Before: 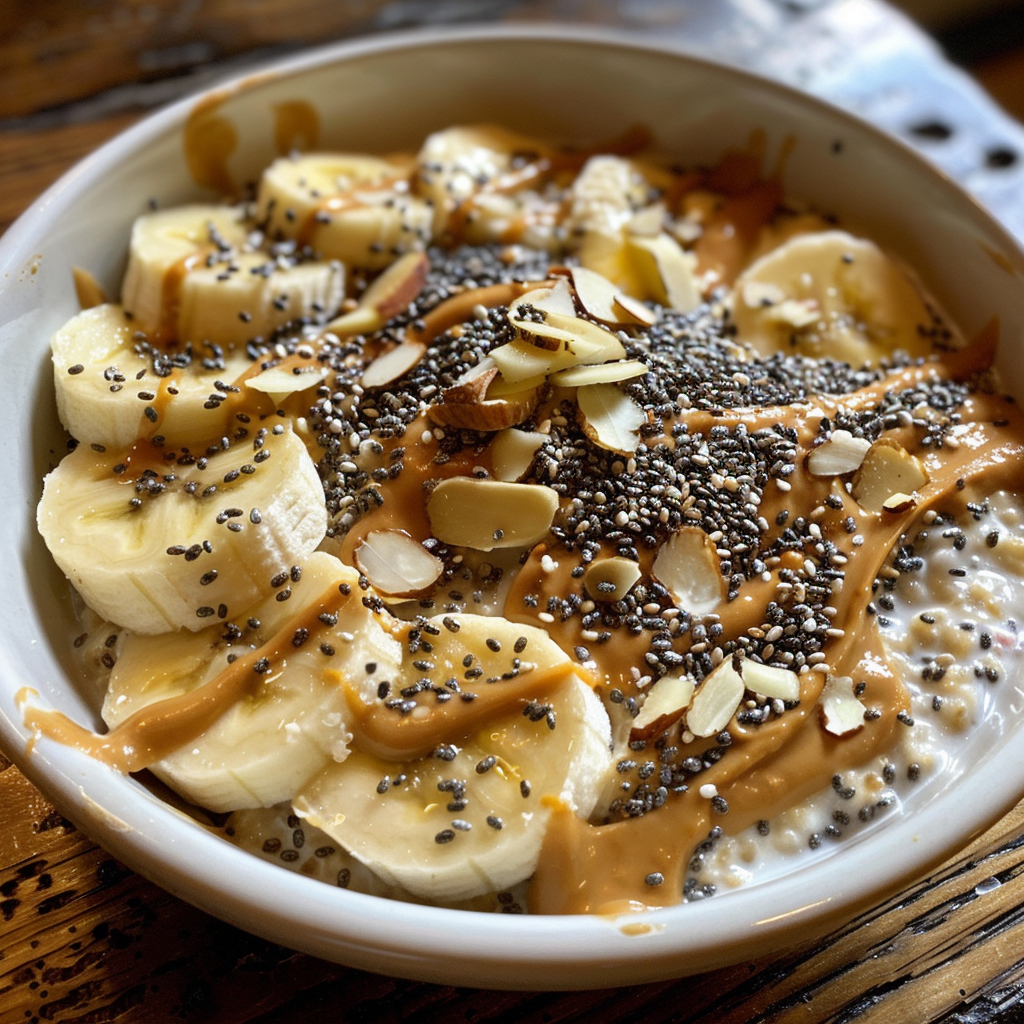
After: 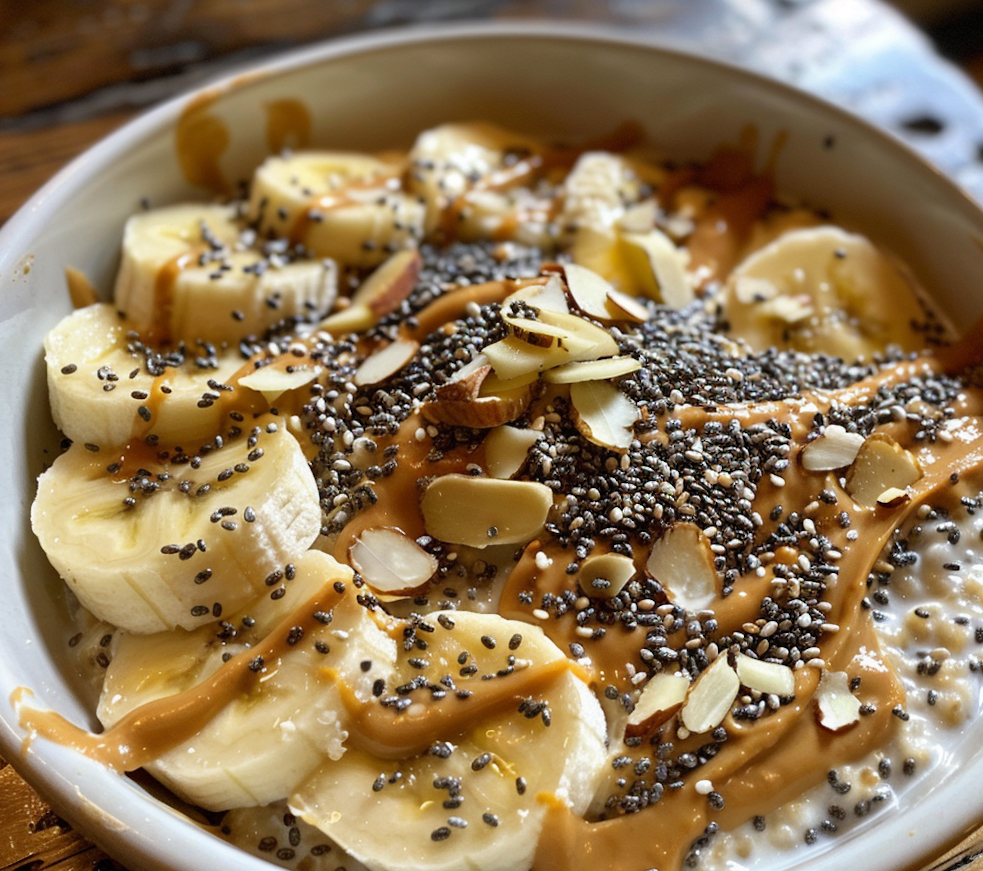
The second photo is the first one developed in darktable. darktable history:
crop and rotate: angle 0.344°, left 0.309%, right 3.052%, bottom 14.357%
